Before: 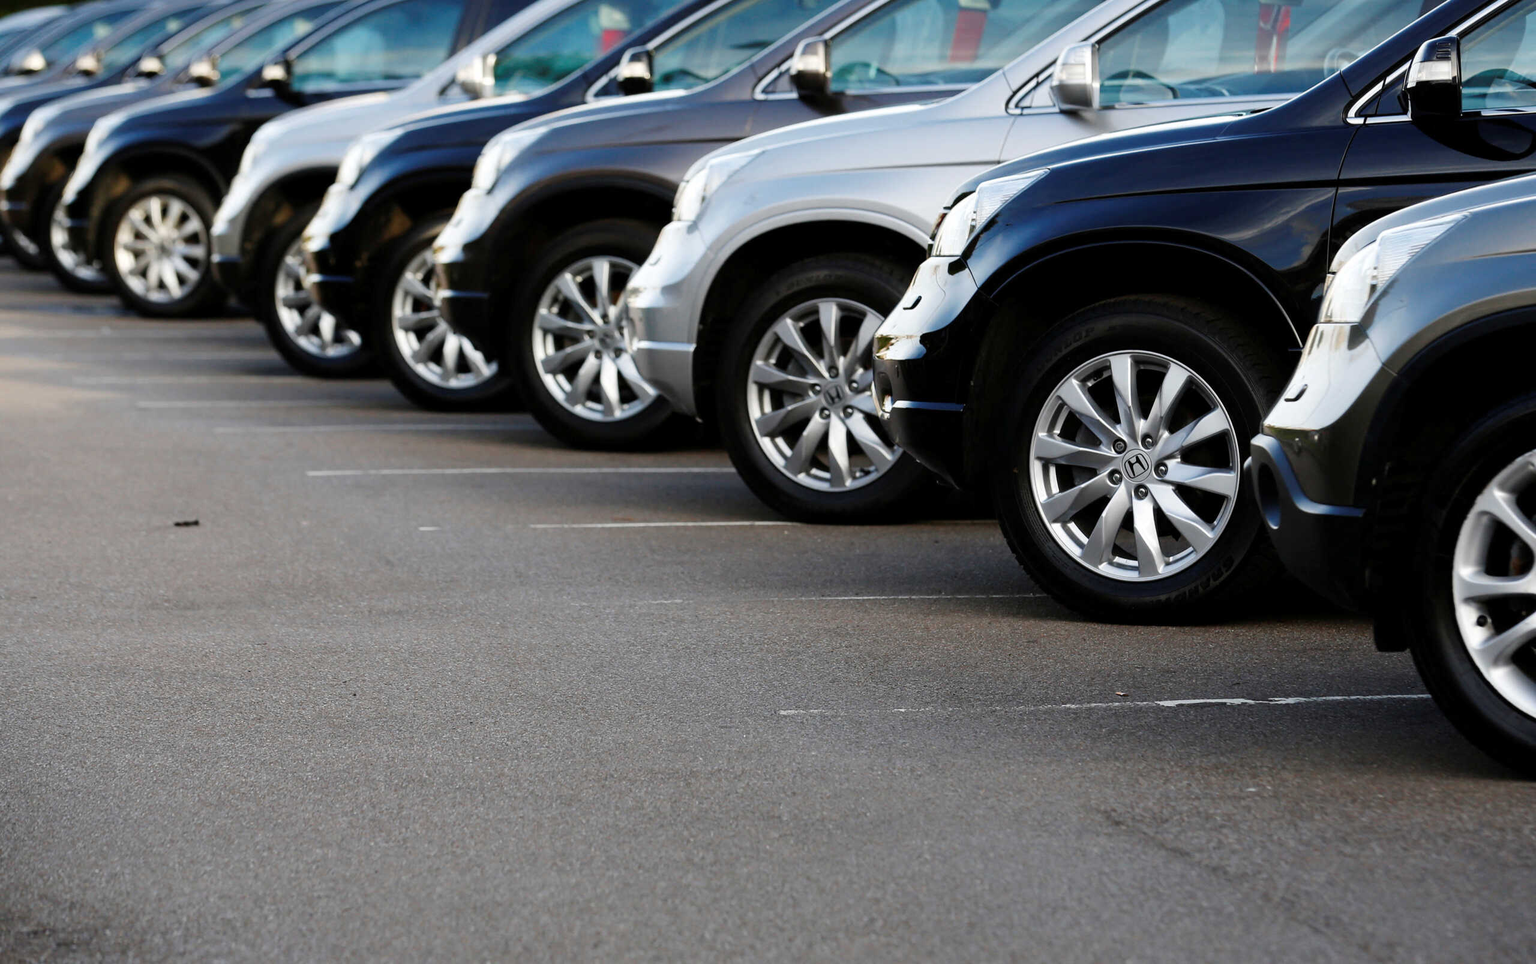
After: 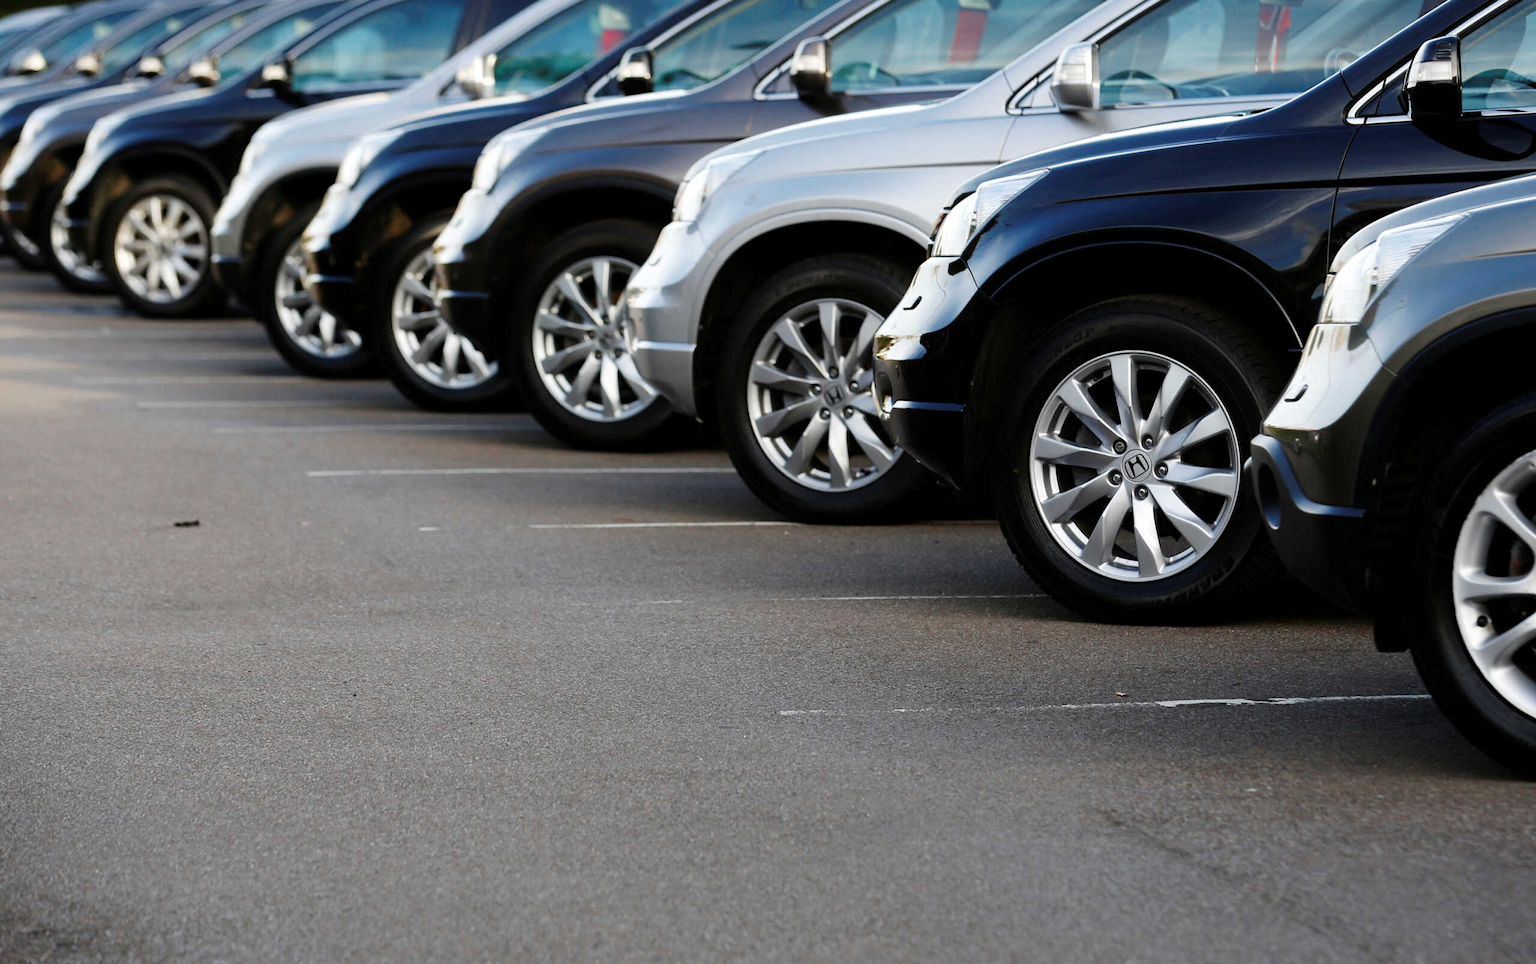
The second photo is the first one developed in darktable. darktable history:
tone equalizer: mask exposure compensation -0.516 EV
